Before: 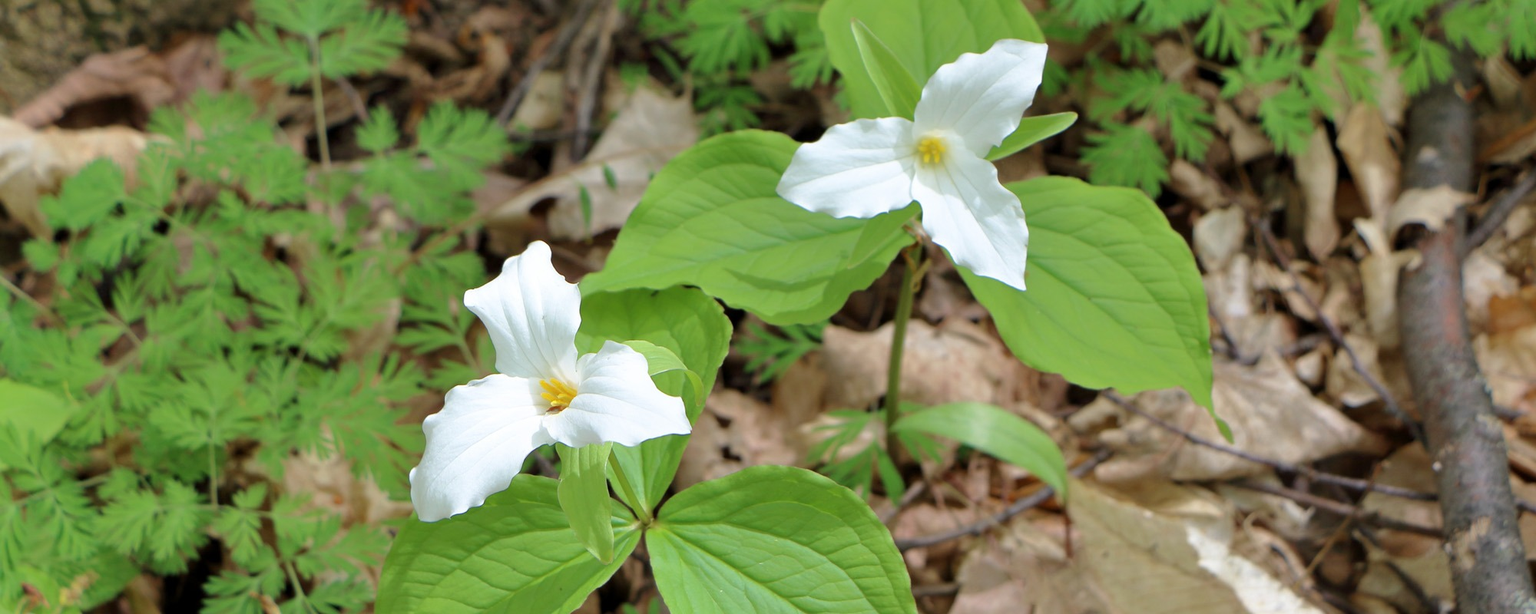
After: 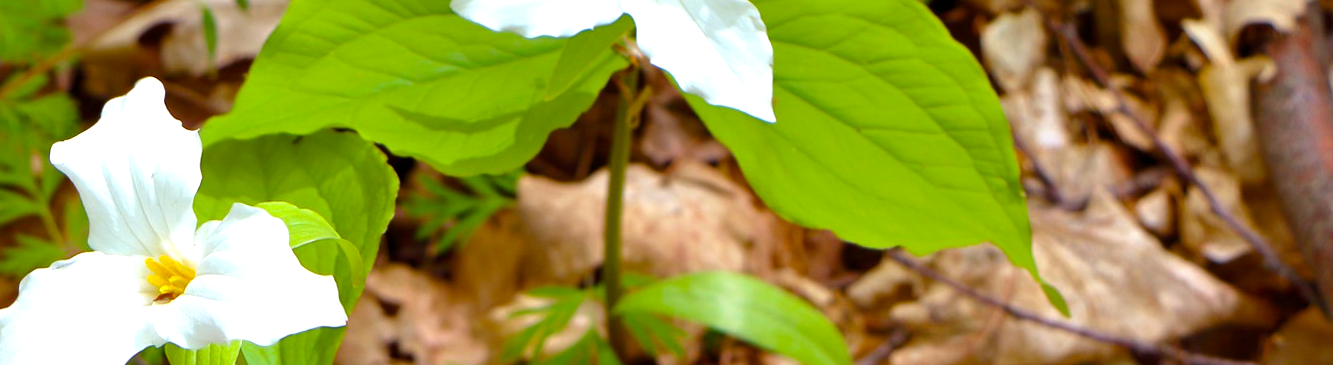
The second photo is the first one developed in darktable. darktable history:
crop and rotate: left 27.938%, top 27.046%, bottom 27.046%
color balance rgb: linear chroma grading › global chroma 9%, perceptual saturation grading › global saturation 36%, perceptual saturation grading › shadows 35%, perceptual brilliance grading › global brilliance 15%, perceptual brilliance grading › shadows -35%, global vibrance 15%
rotate and perspective: rotation -1.68°, lens shift (vertical) -0.146, crop left 0.049, crop right 0.912, crop top 0.032, crop bottom 0.96
rgb levels: mode RGB, independent channels, levels [[0, 0.474, 1], [0, 0.5, 1], [0, 0.5, 1]]
